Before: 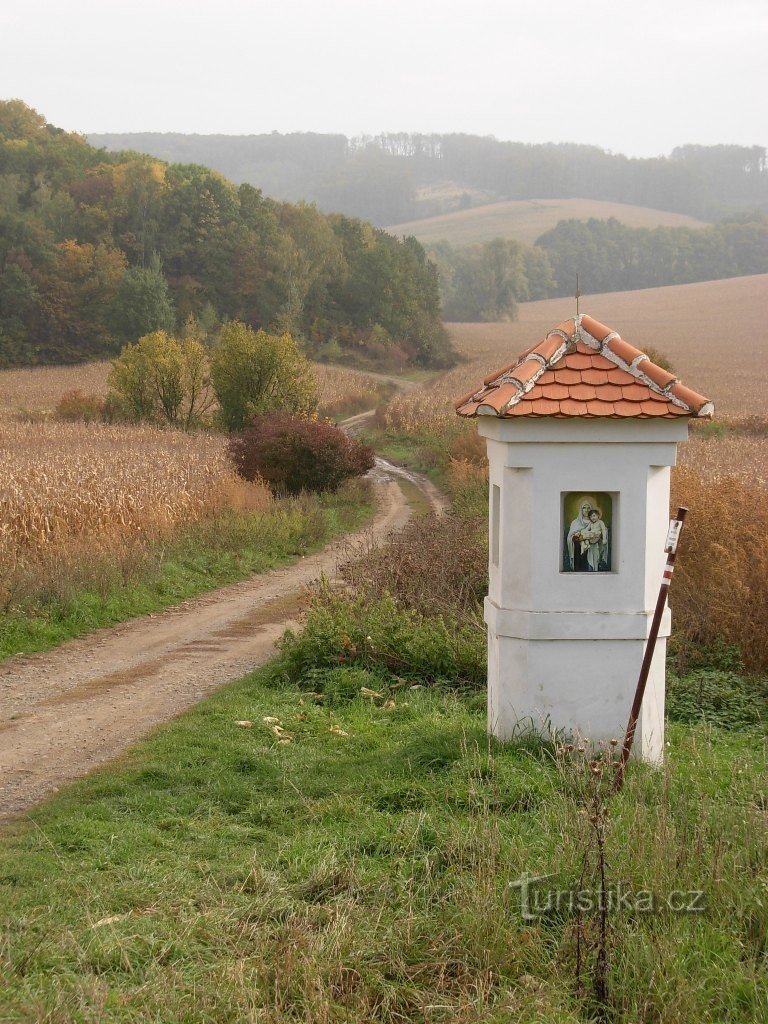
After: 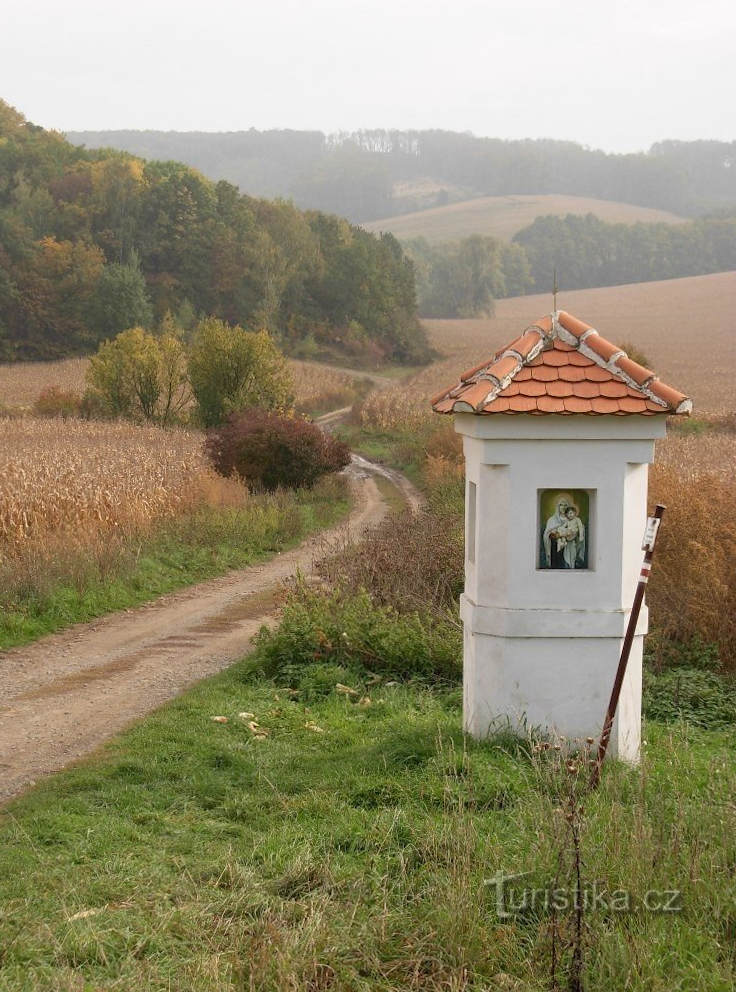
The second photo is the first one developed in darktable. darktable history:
rotate and perspective: rotation 0.192°, lens shift (horizontal) -0.015, crop left 0.005, crop right 0.996, crop top 0.006, crop bottom 0.99
crop and rotate: left 2.536%, right 1.107%, bottom 2.246%
